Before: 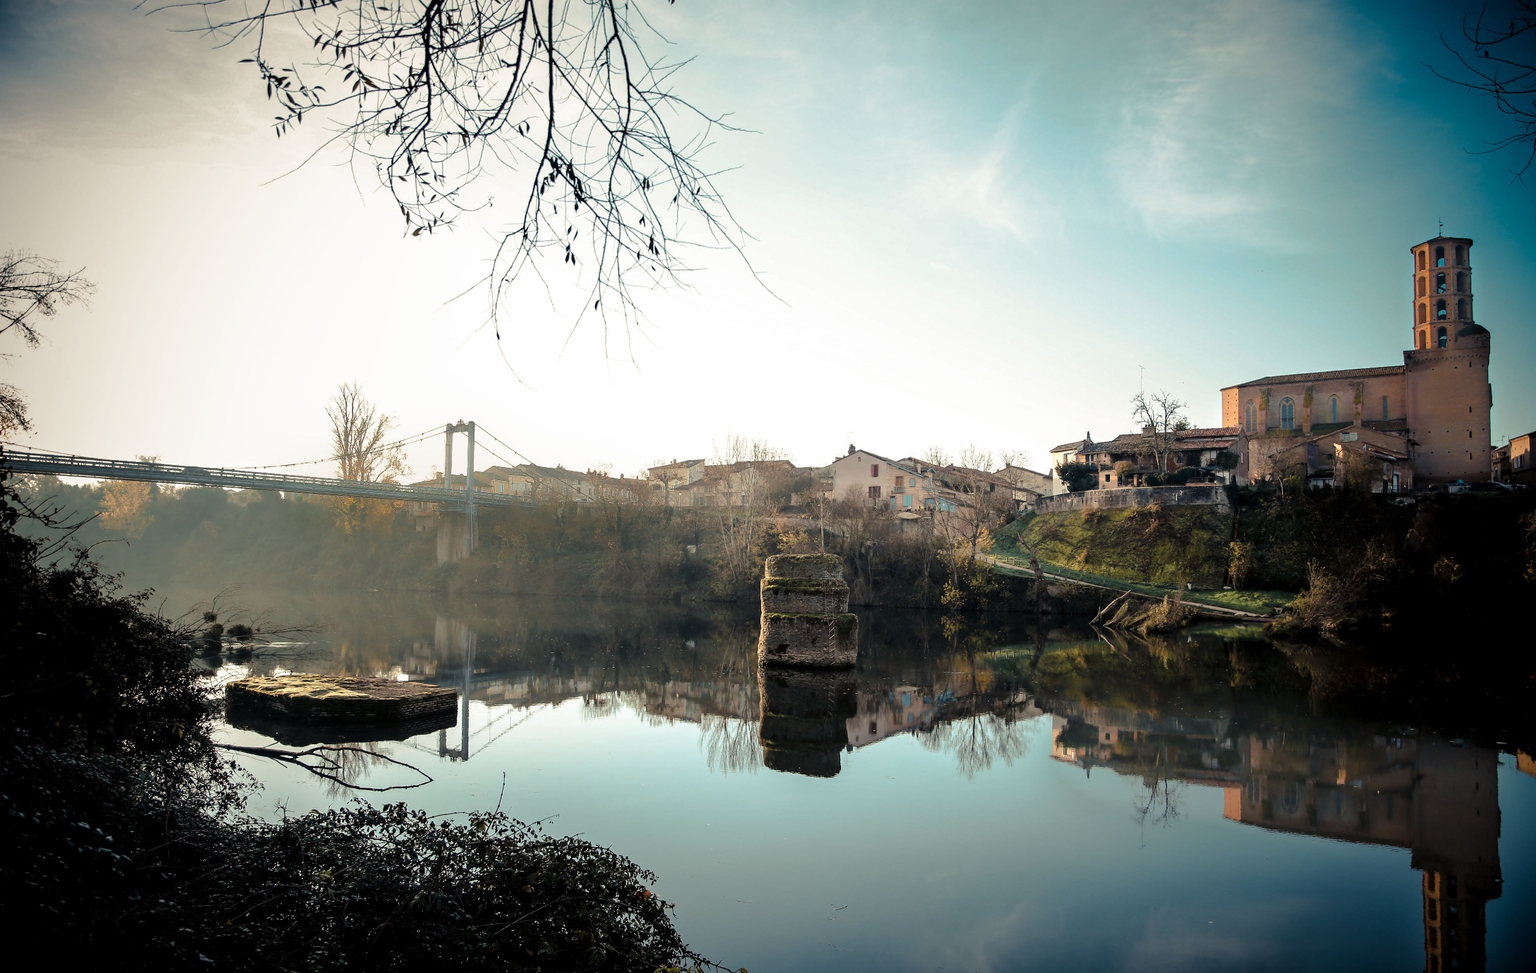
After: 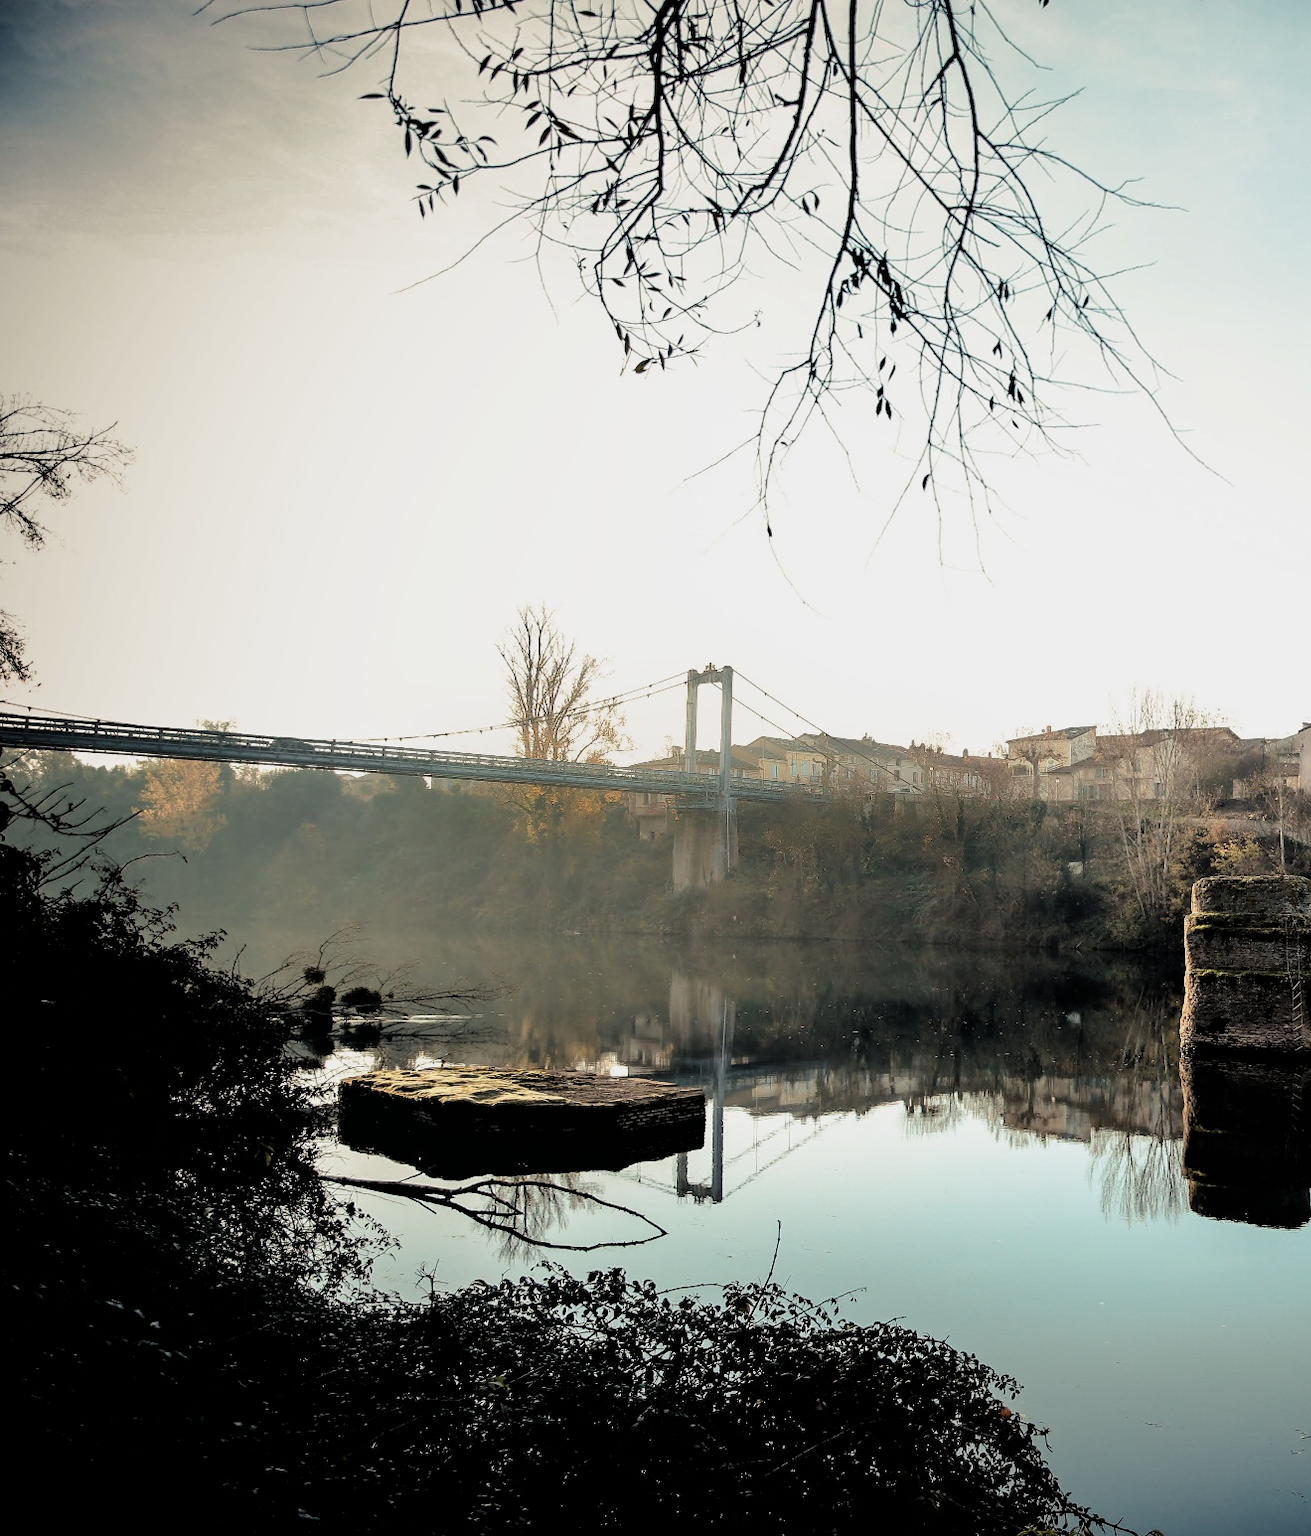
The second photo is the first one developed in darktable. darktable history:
crop: left 0.762%, right 45.202%, bottom 0.08%
filmic rgb: black relative exposure -5.1 EV, white relative exposure 3.2 EV, threshold 2.96 EV, hardness 3.47, contrast 1.19, highlights saturation mix -28.98%, enable highlight reconstruction true
